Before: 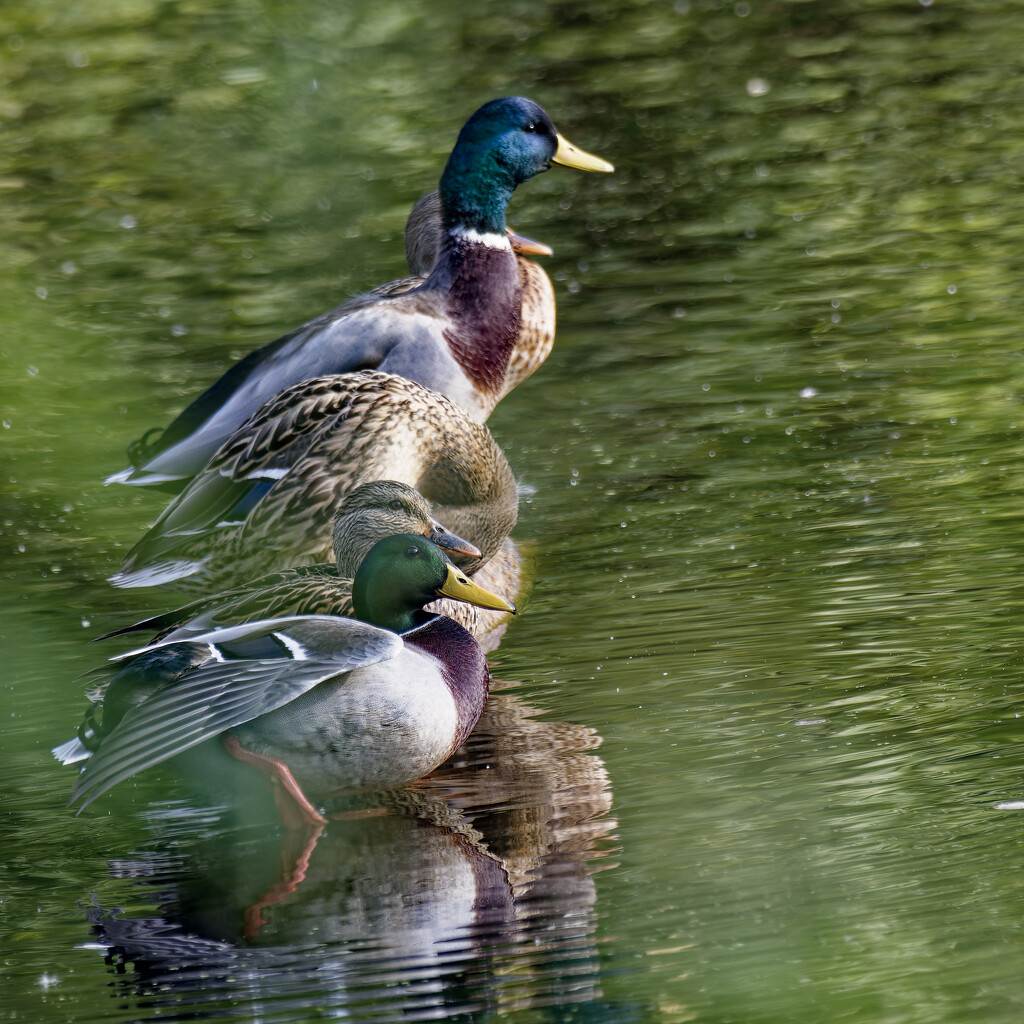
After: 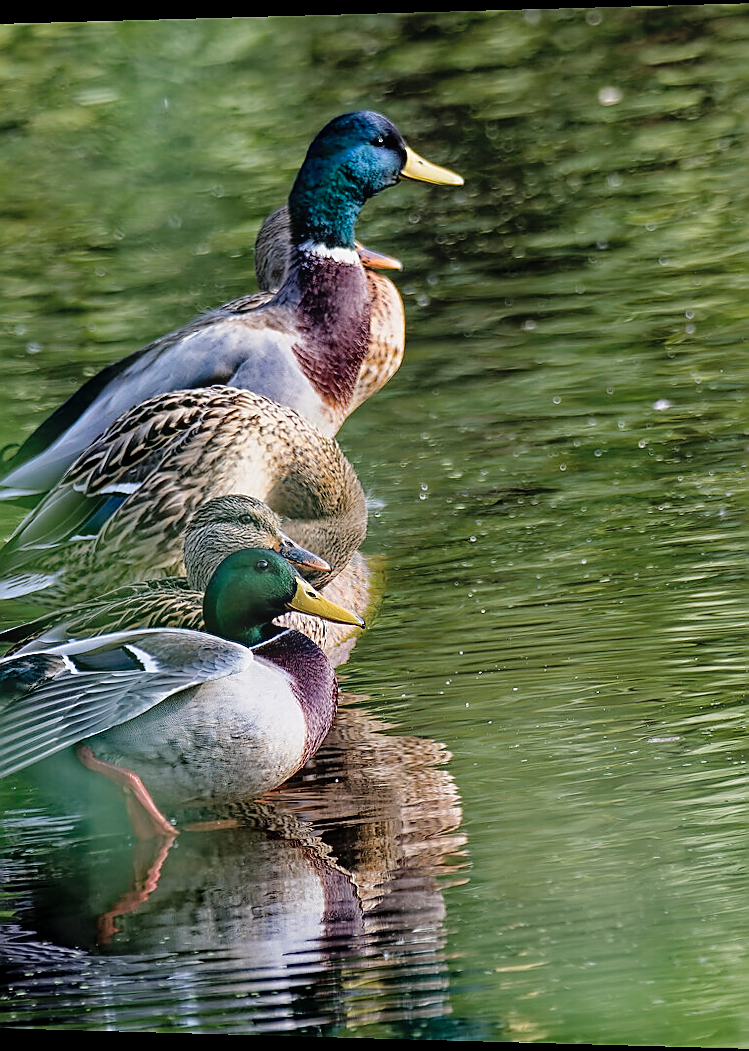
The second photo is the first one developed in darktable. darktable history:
crop: left 13.443%, right 13.31%
contrast brightness saturation: brightness 0.13
rgb curve: curves: ch0 [(0, 0) (0.136, 0.078) (0.262, 0.245) (0.414, 0.42) (1, 1)], compensate middle gray true, preserve colors basic power
bloom: size 9%, threshold 100%, strength 7%
sharpen: radius 1.4, amount 1.25, threshold 0.7
exposure: exposure -0.151 EV, compensate highlight preservation false
rotate and perspective: lens shift (horizontal) -0.055, automatic cropping off
